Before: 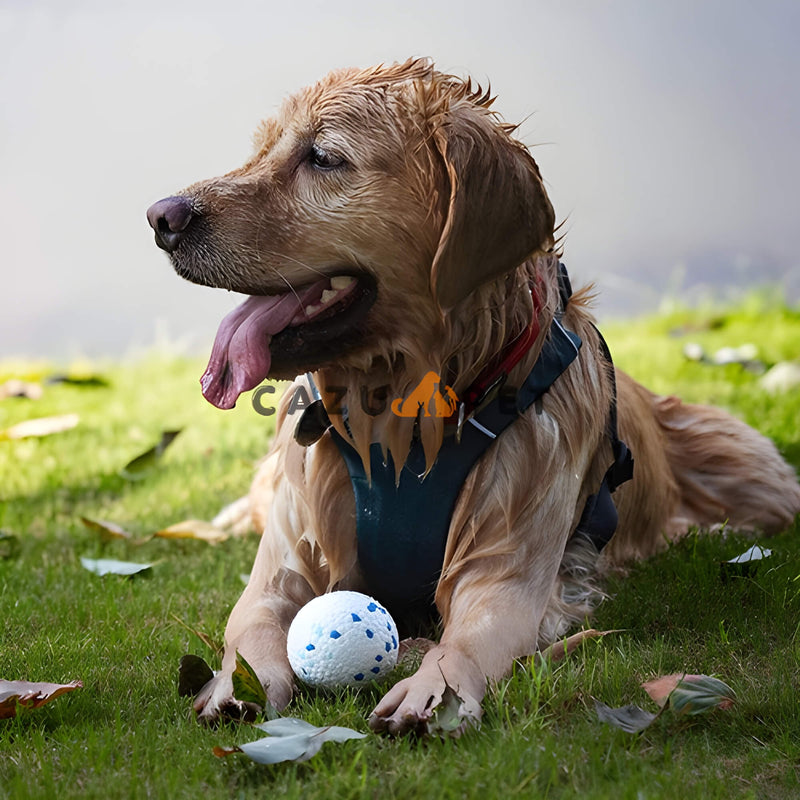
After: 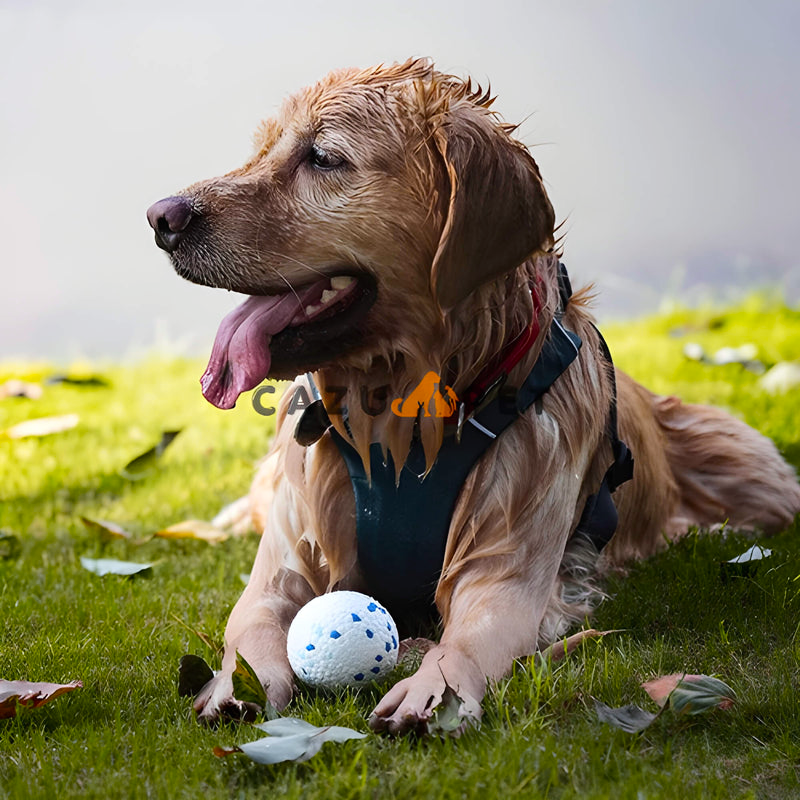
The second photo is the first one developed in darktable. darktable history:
tone curve: curves: ch0 [(0, 0.003) (0.117, 0.101) (0.257, 0.246) (0.408, 0.432) (0.611, 0.653) (0.824, 0.846) (1, 1)]; ch1 [(0, 0) (0.227, 0.197) (0.405, 0.421) (0.501, 0.501) (0.522, 0.53) (0.563, 0.572) (0.589, 0.611) (0.699, 0.709) (0.976, 0.992)]; ch2 [(0, 0) (0.208, 0.176) (0.377, 0.38) (0.5, 0.5) (0.537, 0.534) (0.571, 0.576) (0.681, 0.746) (1, 1)], color space Lab, independent channels, preserve colors none
